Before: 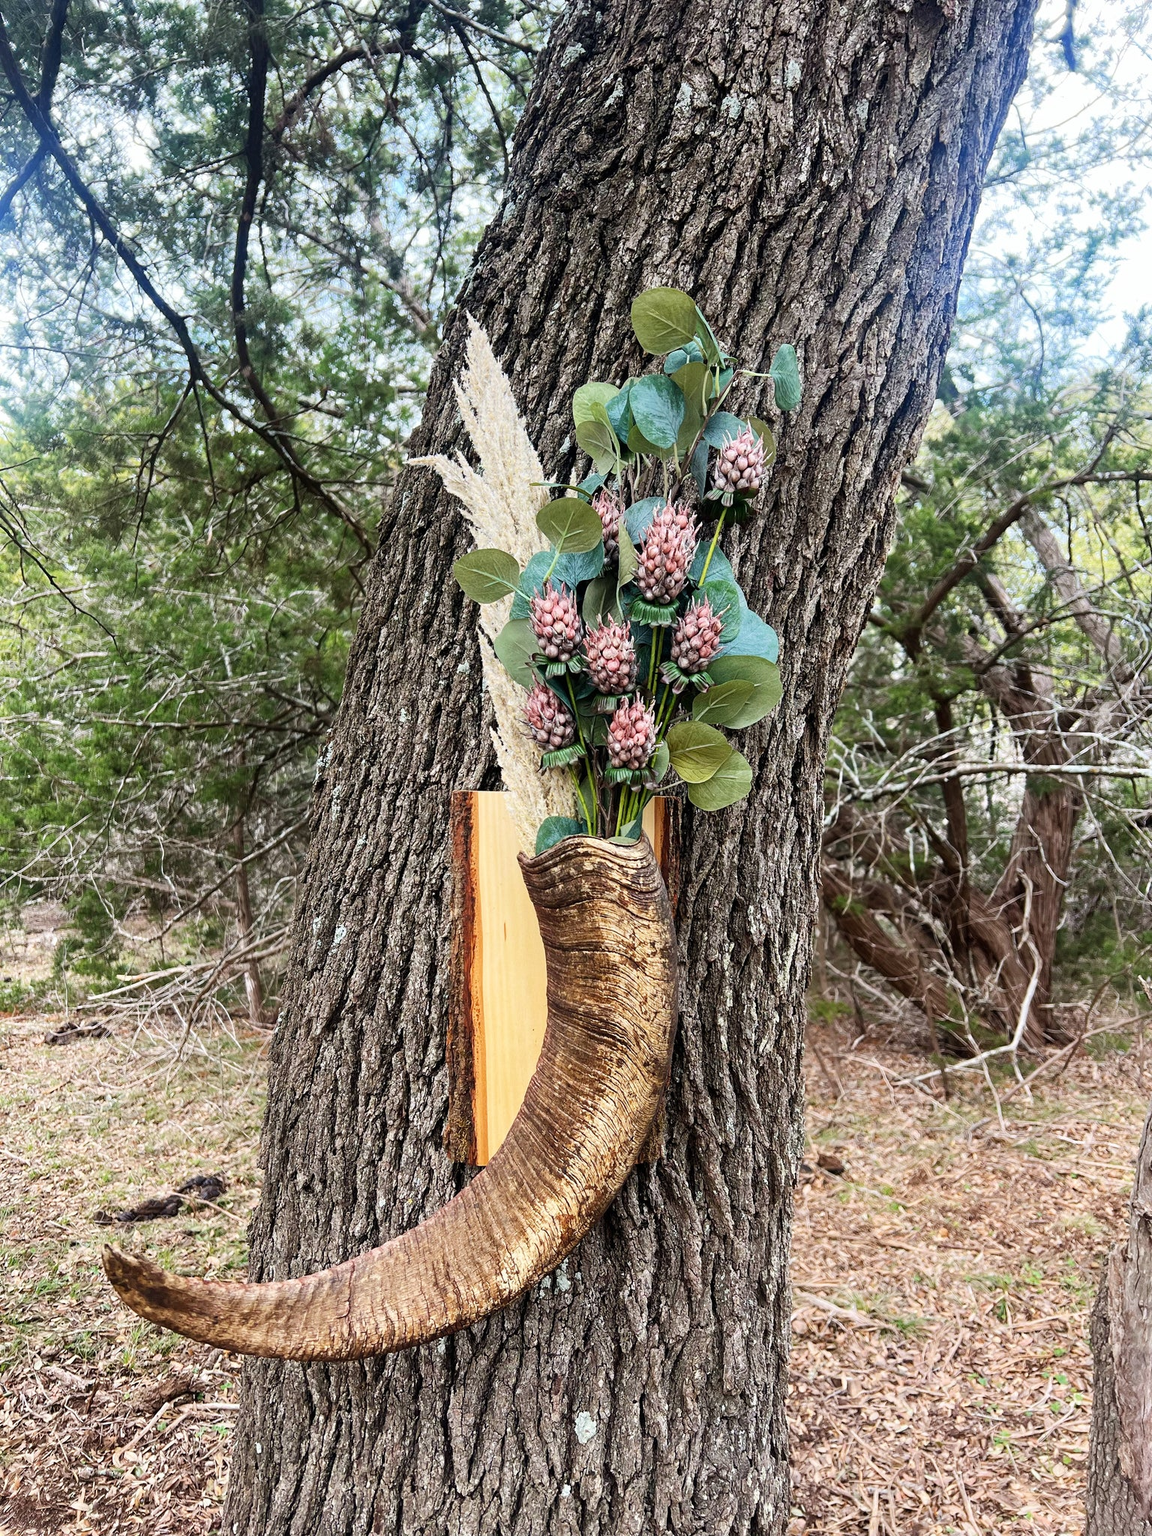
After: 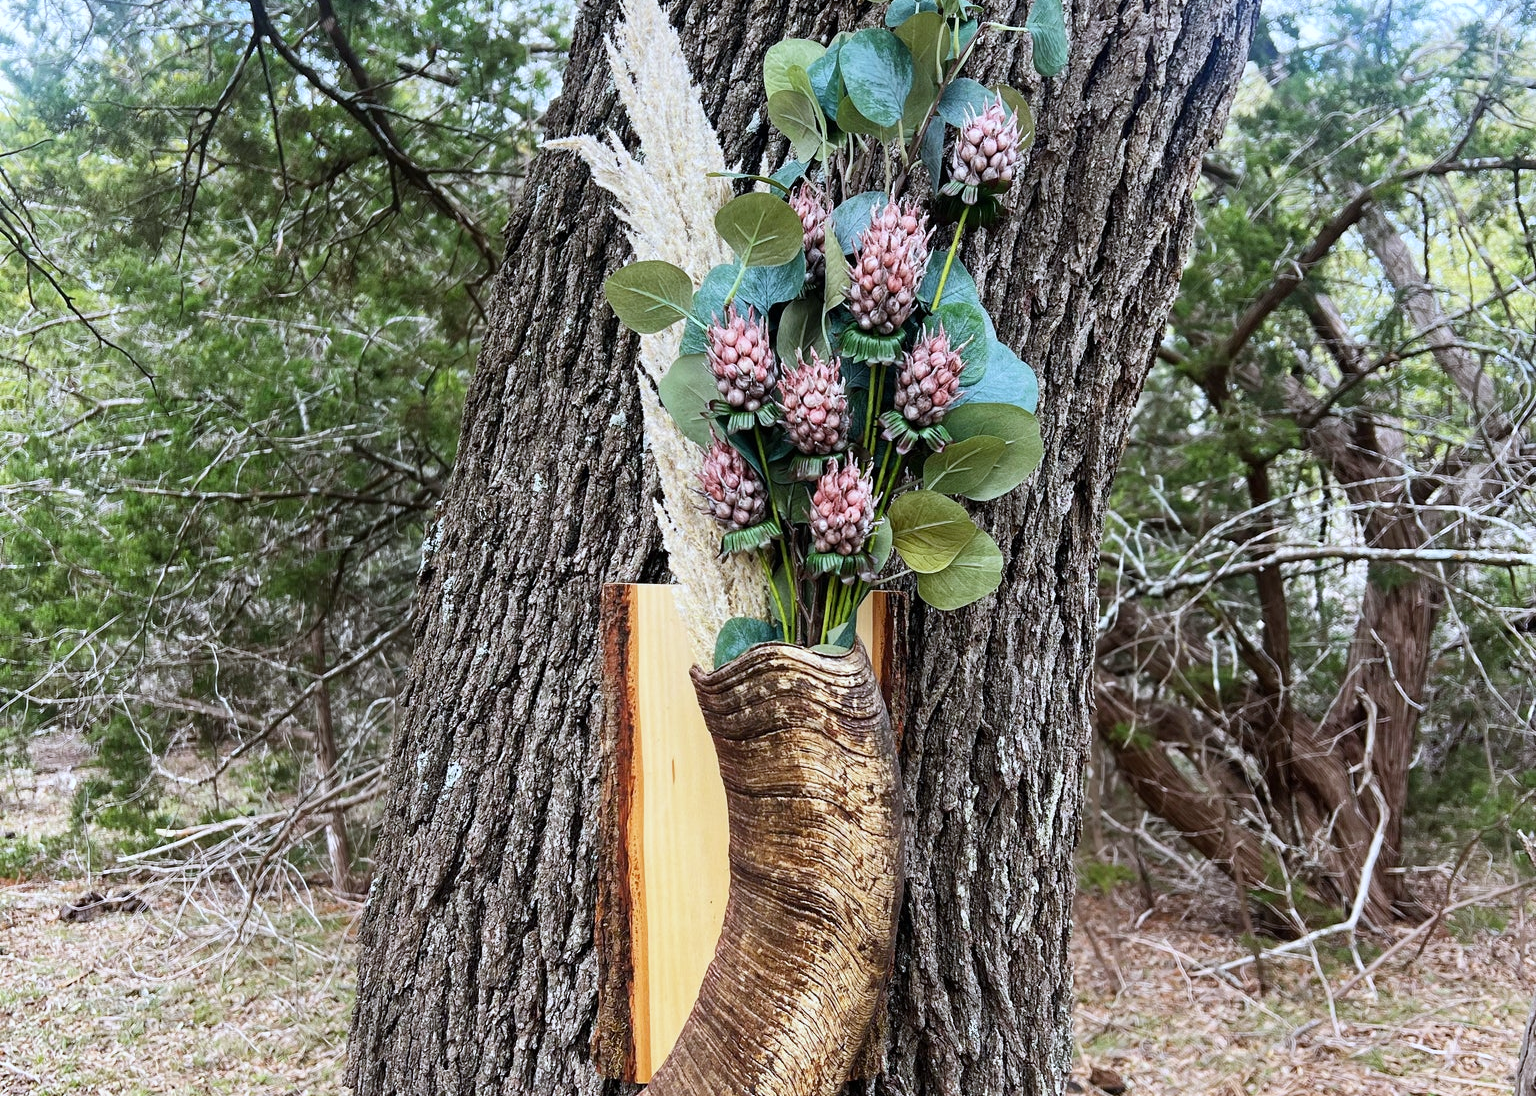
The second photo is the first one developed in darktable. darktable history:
crop and rotate: top 23.043%, bottom 23.437%
white balance: red 0.954, blue 1.079
